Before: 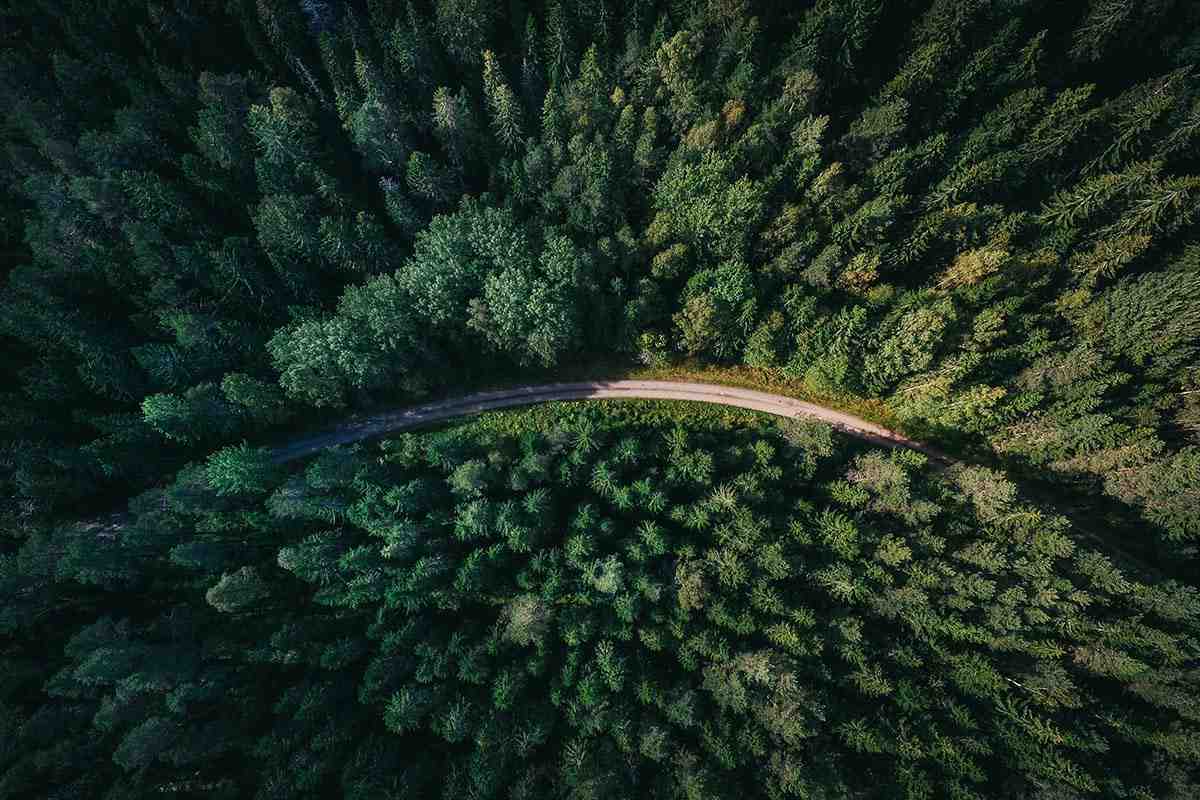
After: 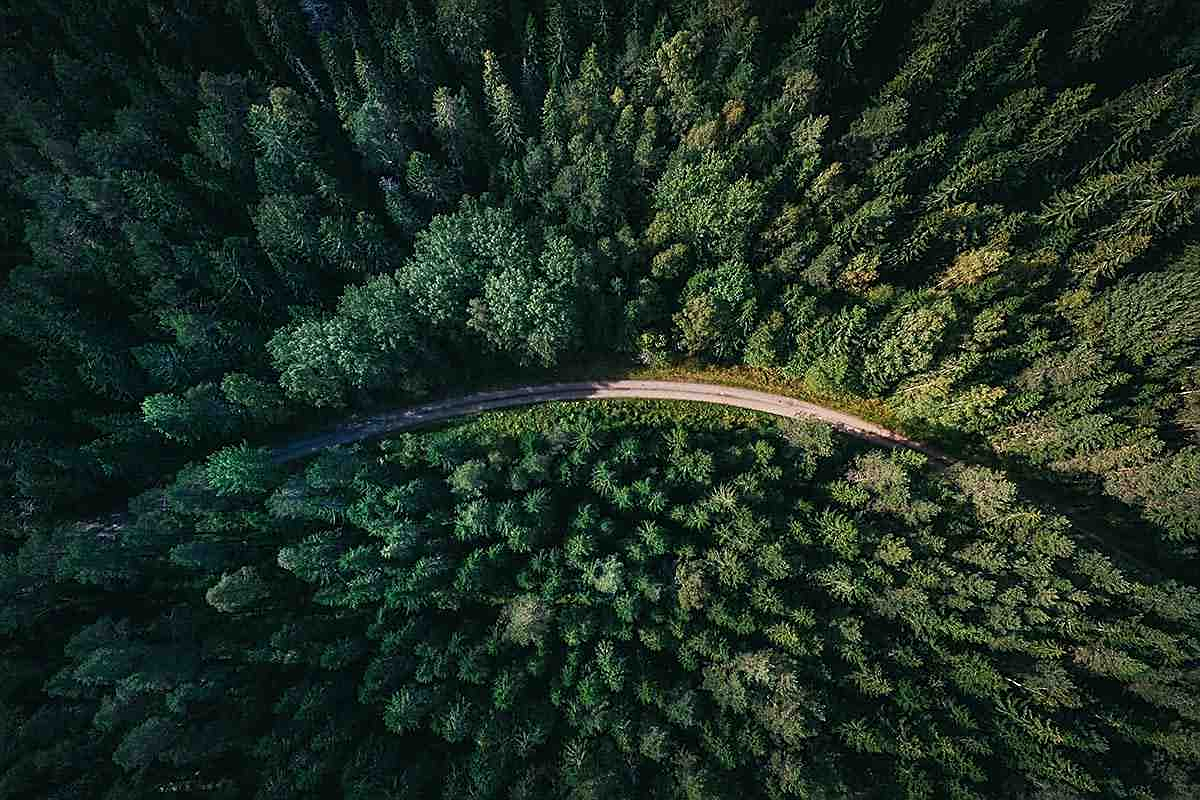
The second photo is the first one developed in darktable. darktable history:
sharpen: amount 0.49
exposure: compensate highlight preservation false
tone curve: curves: ch0 [(0, 0) (0.003, 0.003) (0.011, 0.011) (0.025, 0.025) (0.044, 0.044) (0.069, 0.069) (0.1, 0.099) (0.136, 0.135) (0.177, 0.177) (0.224, 0.224) (0.277, 0.276) (0.335, 0.334) (0.399, 0.398) (0.468, 0.467) (0.543, 0.547) (0.623, 0.626) (0.709, 0.712) (0.801, 0.802) (0.898, 0.898) (1, 1)], color space Lab, independent channels, preserve colors none
